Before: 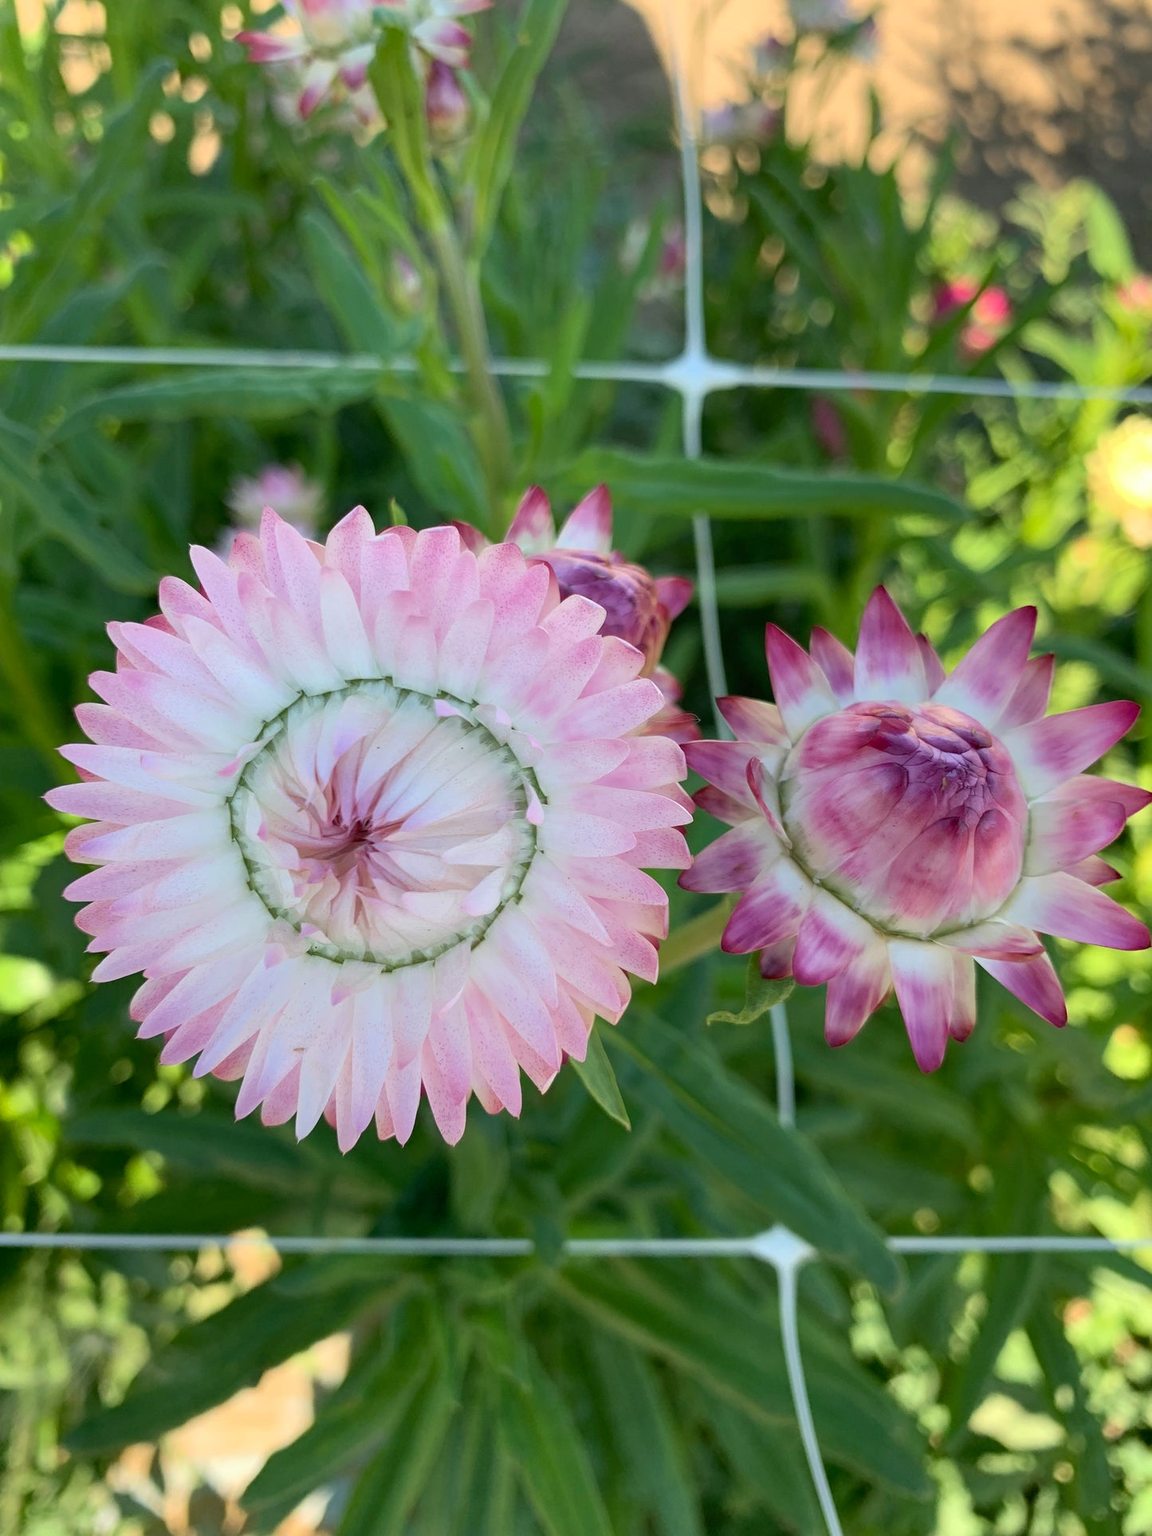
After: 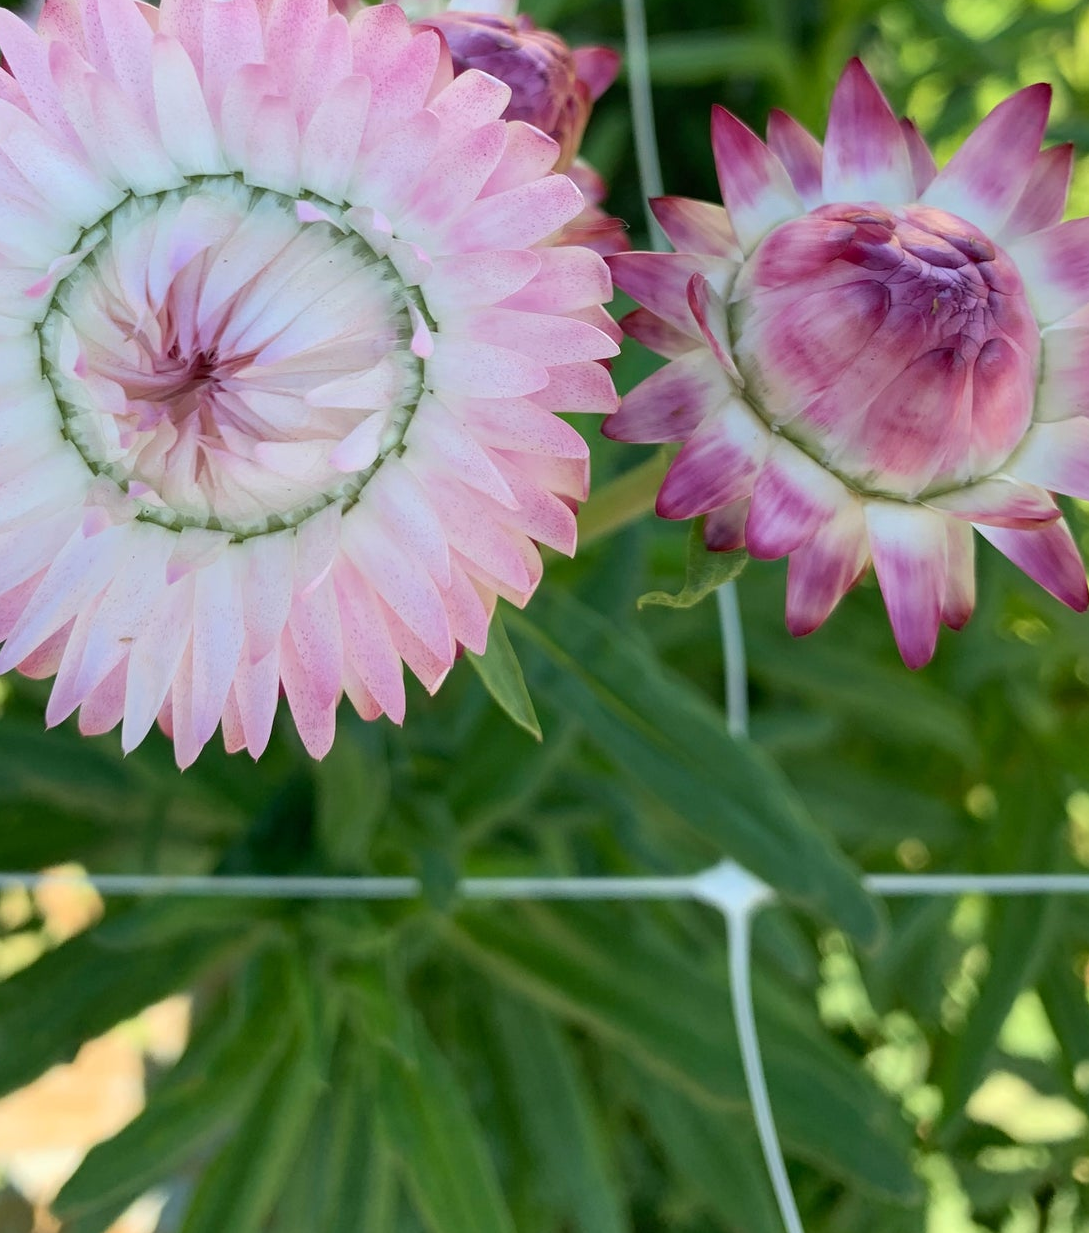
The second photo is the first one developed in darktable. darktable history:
crop and rotate: left 17.246%, top 35.136%, right 7.343%, bottom 0.85%
